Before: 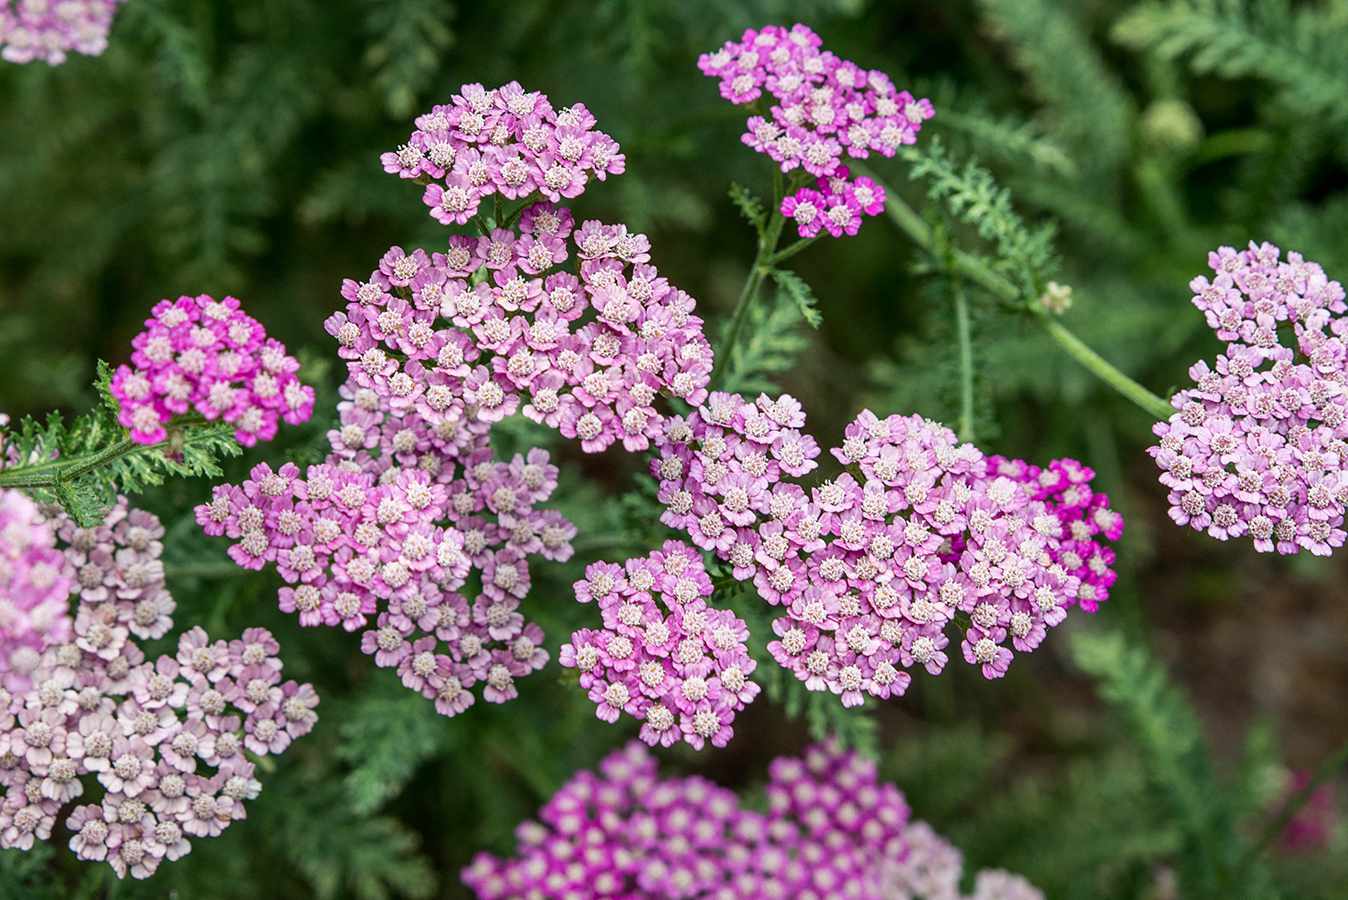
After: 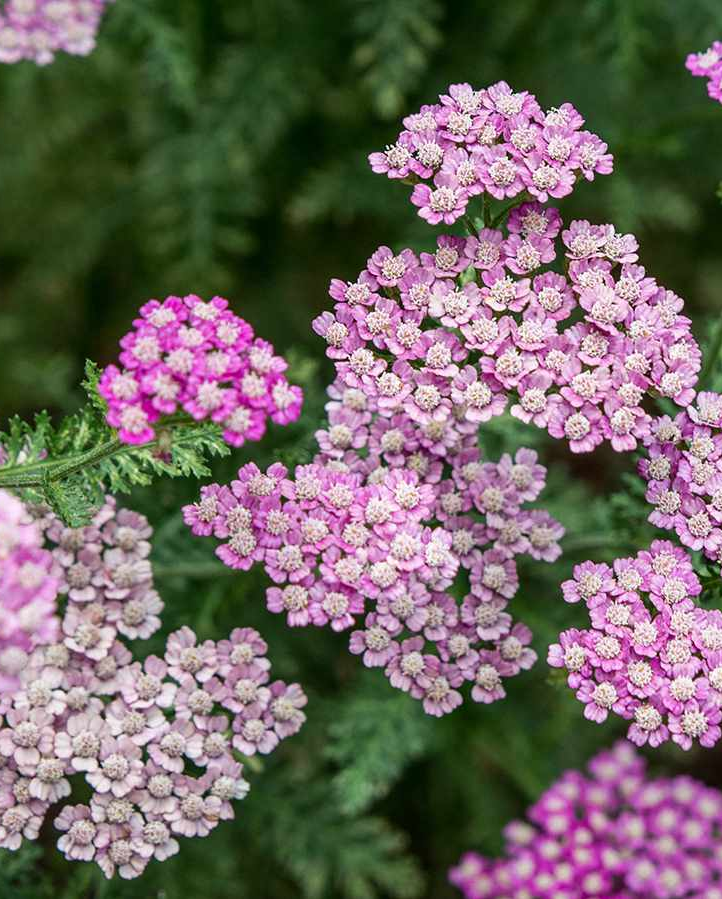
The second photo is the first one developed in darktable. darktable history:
crop: left 0.894%, right 45.511%, bottom 0.078%
